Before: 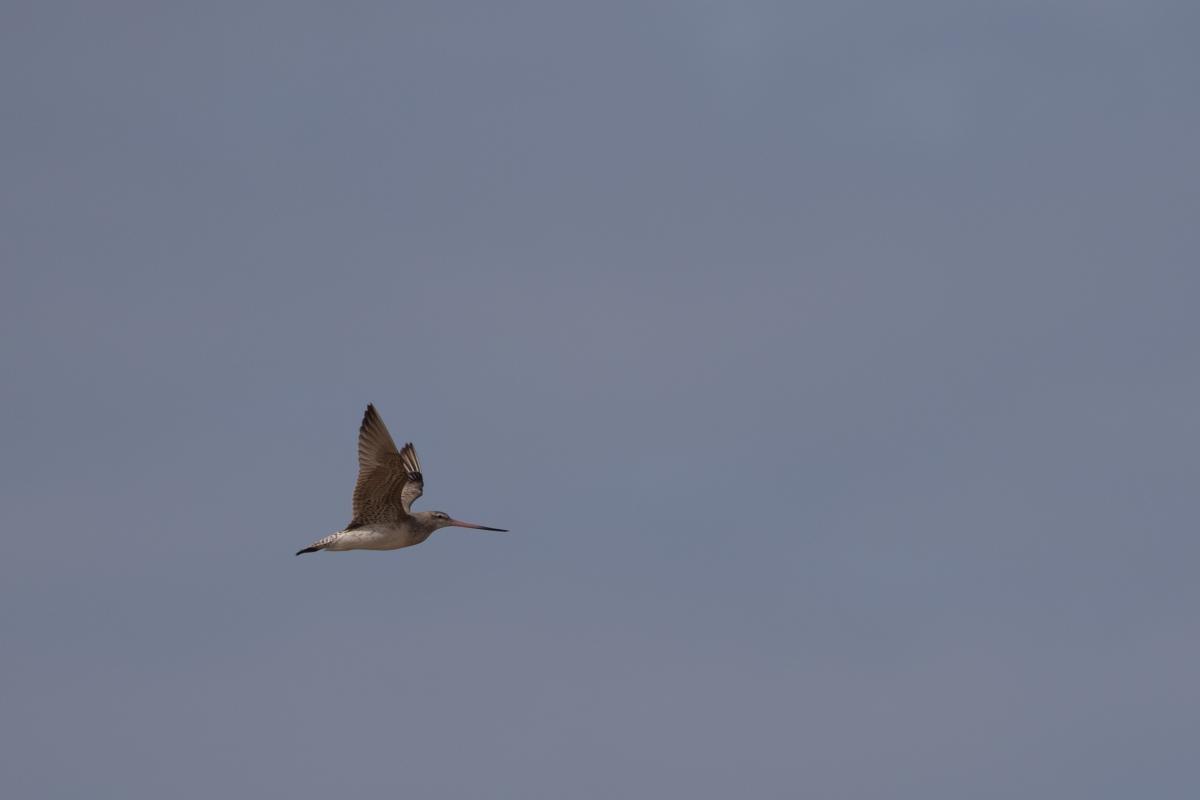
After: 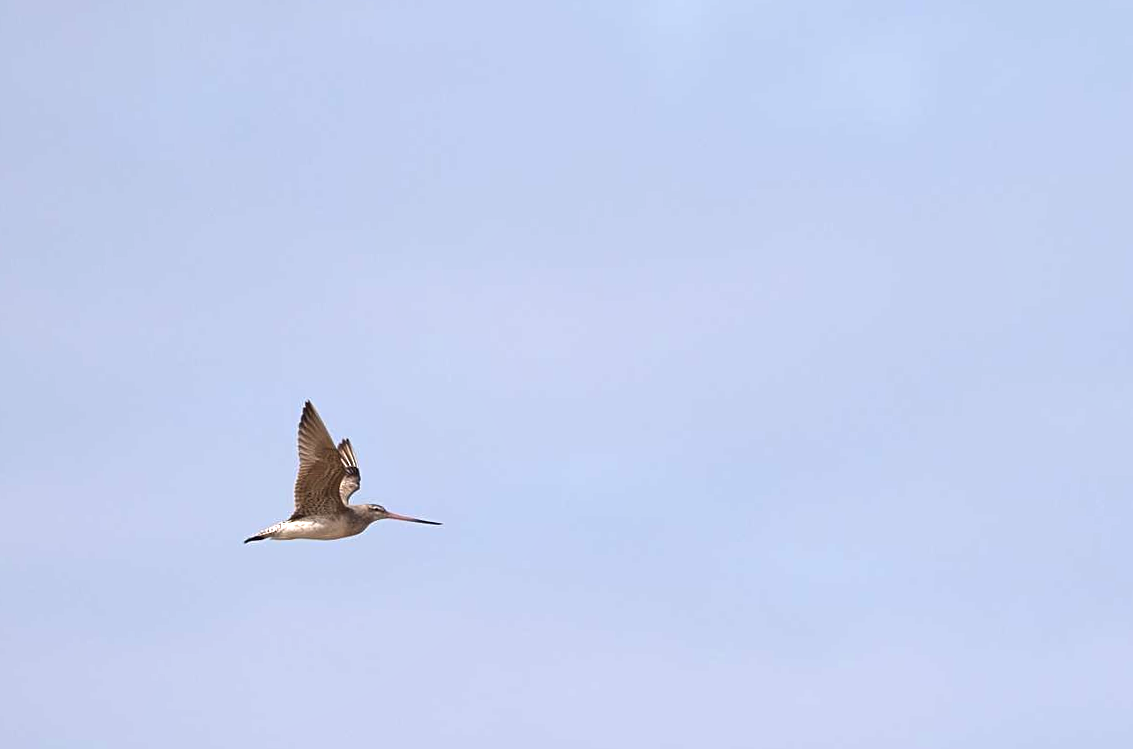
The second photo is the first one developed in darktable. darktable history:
exposure: black level correction 0, exposure 1.741 EV, compensate exposure bias true, compensate highlight preservation false
shadows and highlights: shadows 37.27, highlights -28.18, soften with gaussian
sharpen: on, module defaults
rotate and perspective: rotation 0.062°, lens shift (vertical) 0.115, lens shift (horizontal) -0.133, crop left 0.047, crop right 0.94, crop top 0.061, crop bottom 0.94
